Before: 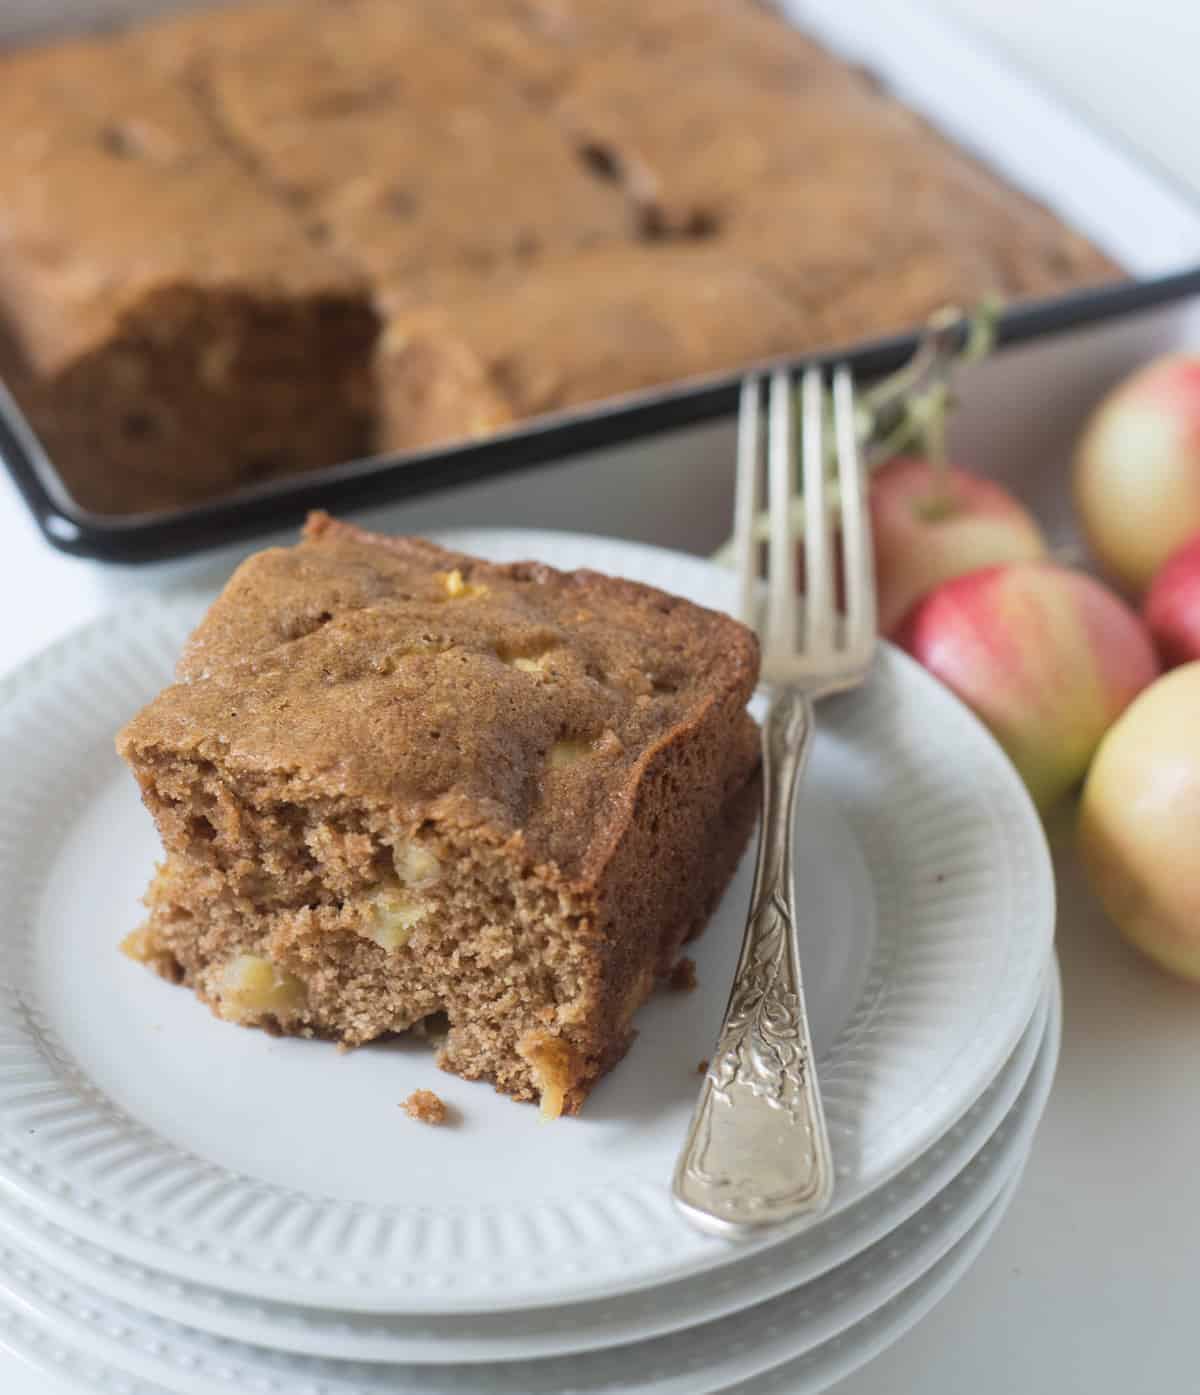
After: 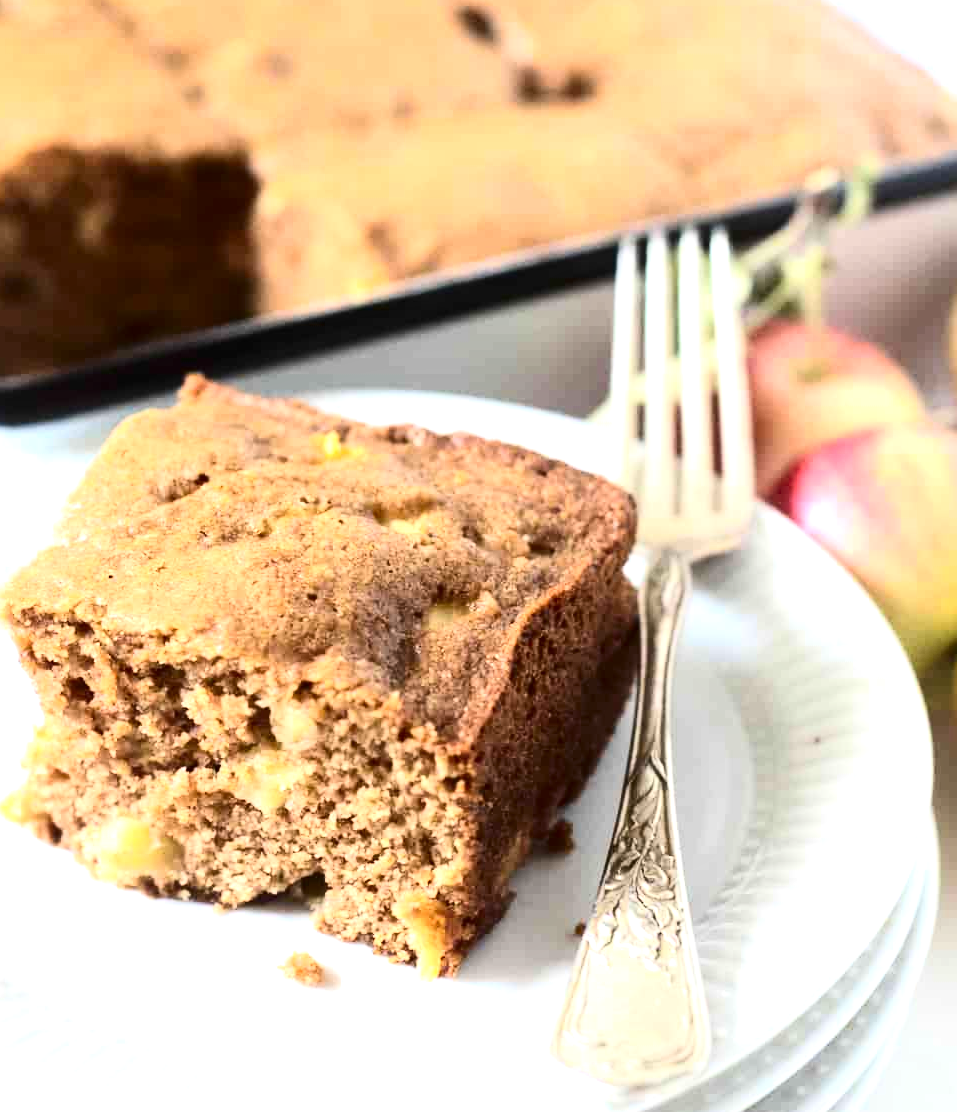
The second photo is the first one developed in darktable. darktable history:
exposure: black level correction 0, exposure 0.499 EV, compensate highlight preservation false
contrast brightness saturation: contrast 0.329, brightness -0.084, saturation 0.168
crop and rotate: left 10.268%, top 9.912%, right 9.967%, bottom 10.361%
tone equalizer: -8 EV -0.759 EV, -7 EV -0.666 EV, -6 EV -0.62 EV, -5 EV -0.386 EV, -3 EV 0.403 EV, -2 EV 0.6 EV, -1 EV 0.679 EV, +0 EV 0.747 EV
